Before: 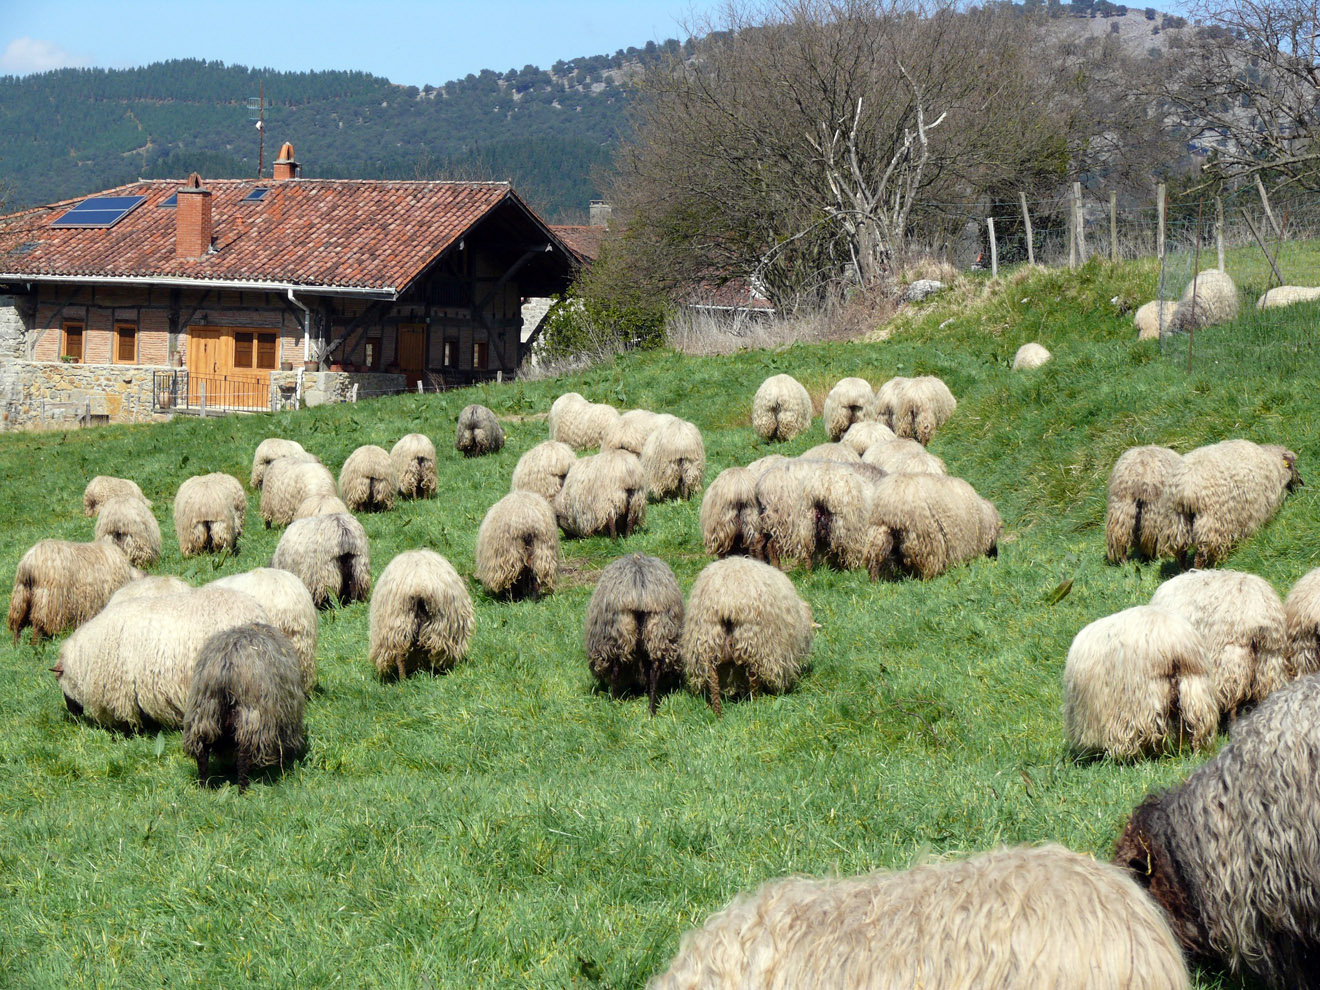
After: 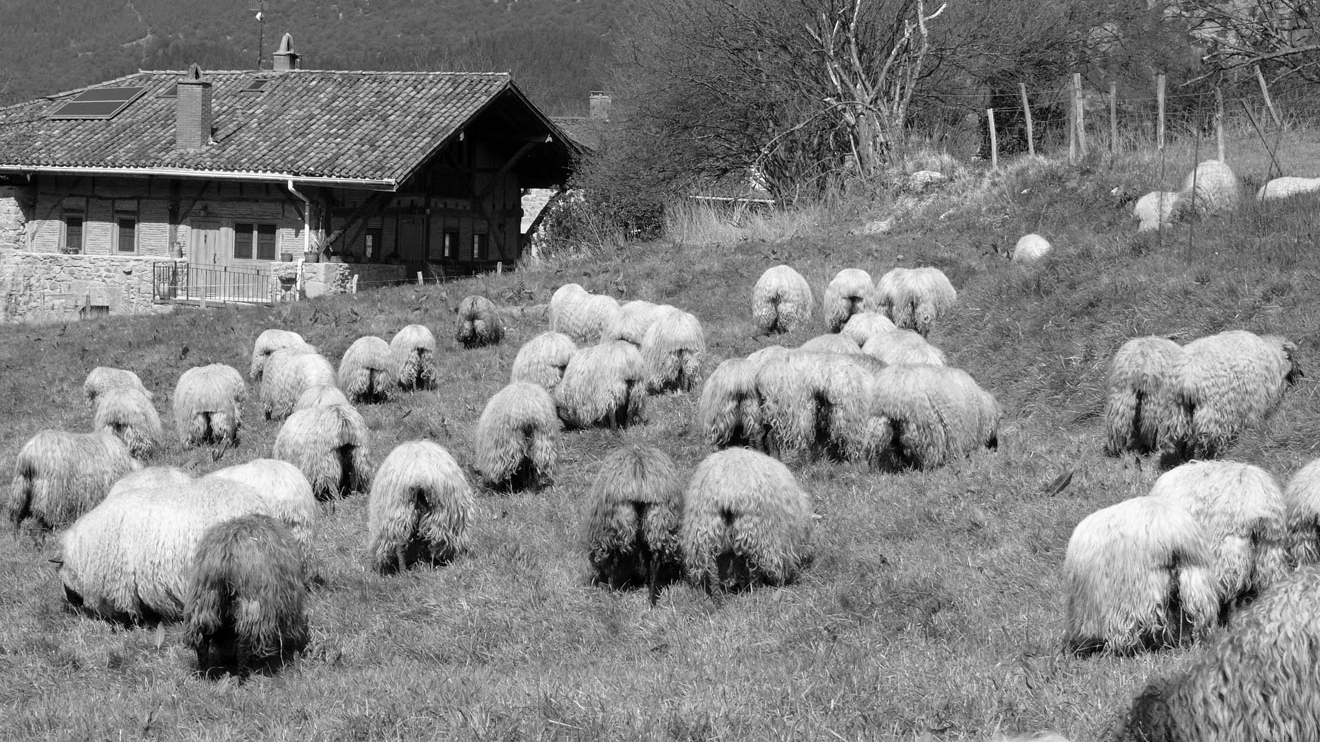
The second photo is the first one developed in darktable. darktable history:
monochrome: a 32, b 64, size 2.3
crop: top 11.038%, bottom 13.962%
